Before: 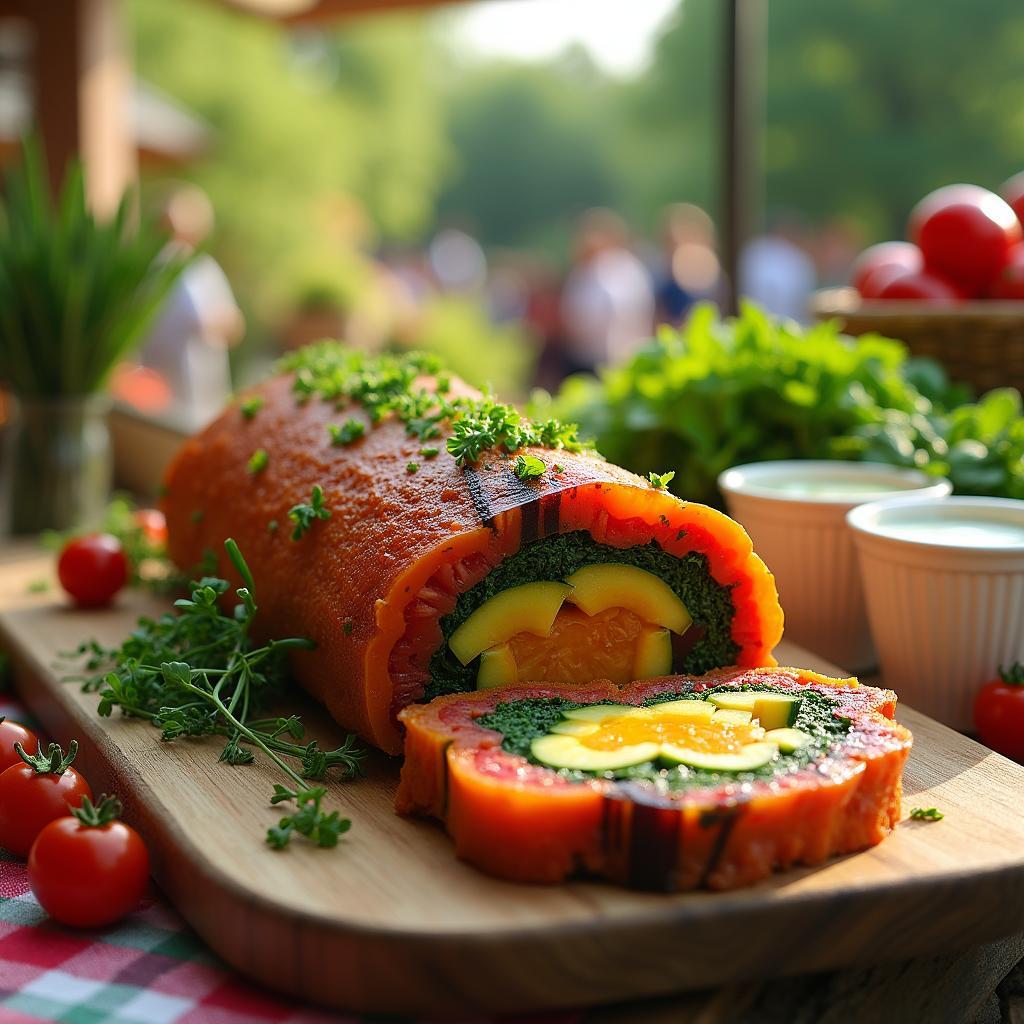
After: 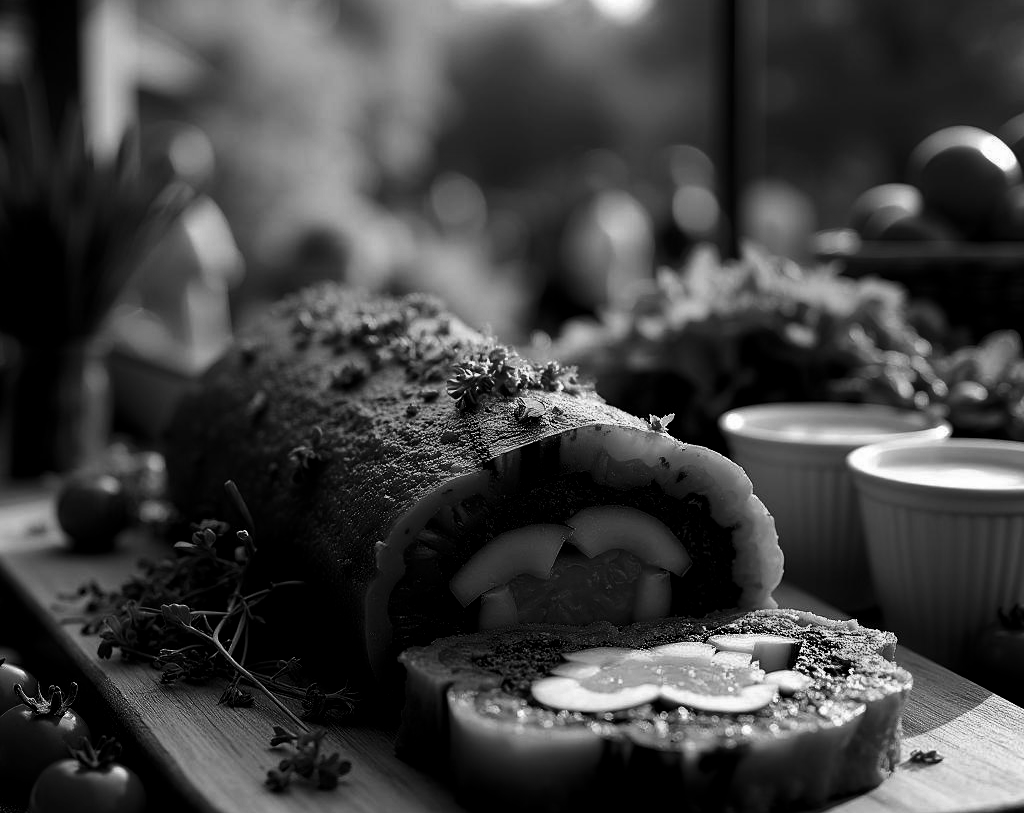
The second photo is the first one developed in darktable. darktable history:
crop and rotate: top 5.667%, bottom 14.937%
levels: mode automatic, black 8.58%, gray 59.42%, levels [0, 0.445, 1]
monochrome: on, module defaults
